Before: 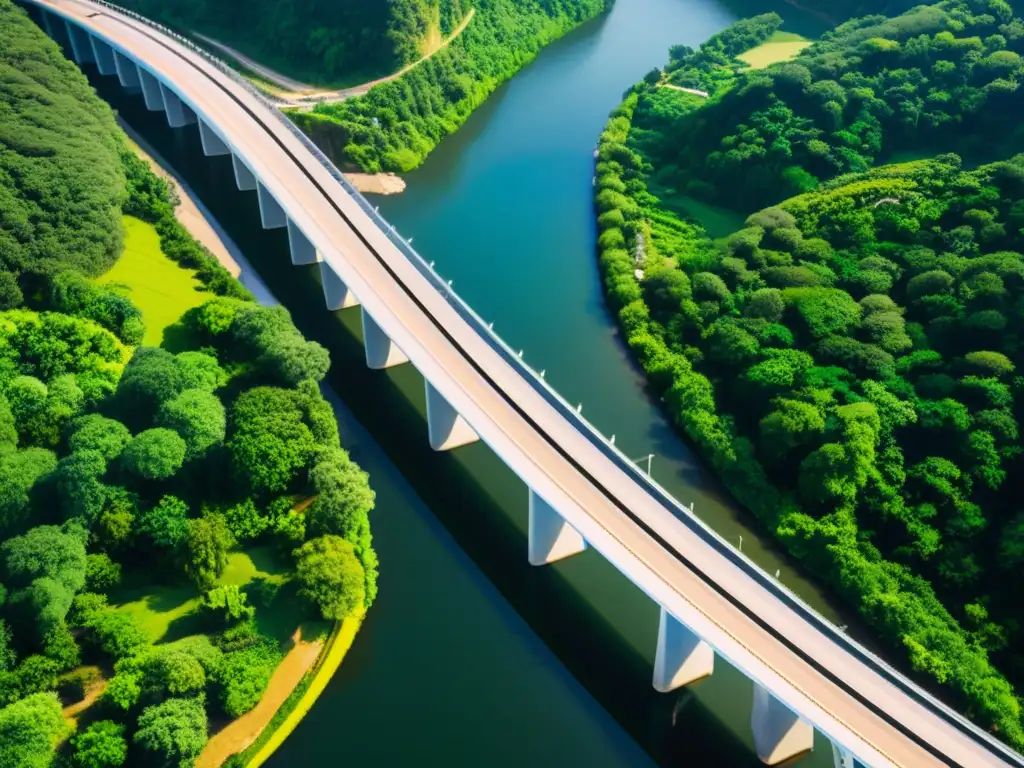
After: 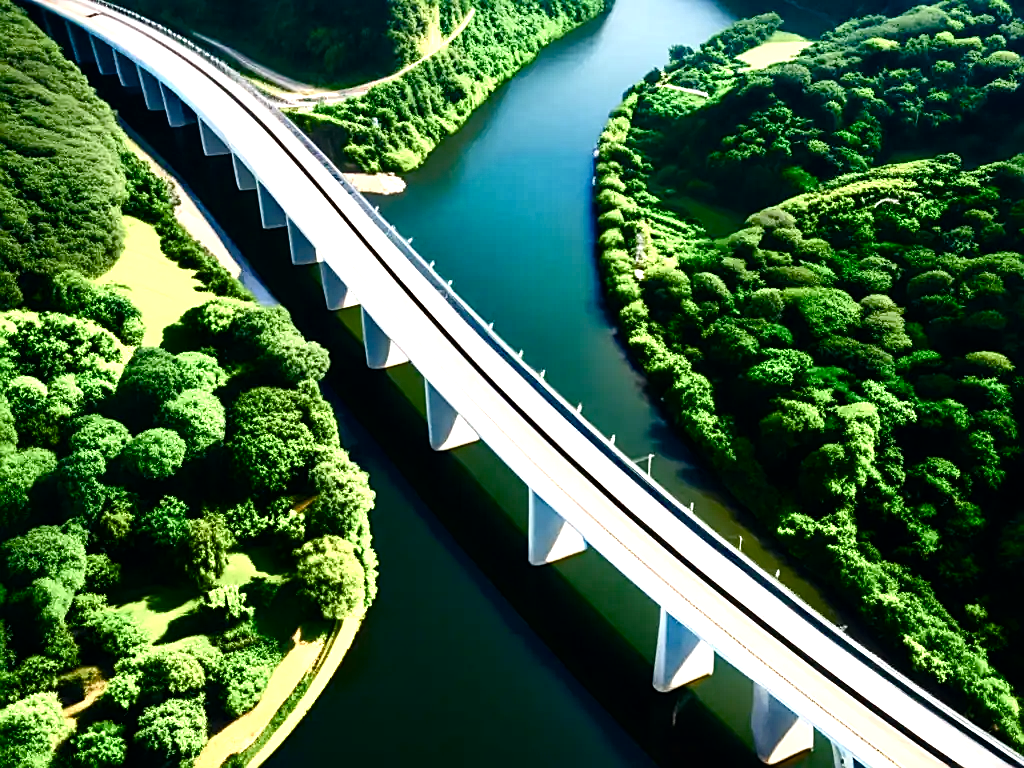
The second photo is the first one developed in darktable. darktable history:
shadows and highlights: shadows 24.52, highlights -76.54, soften with gaussian
color correction: highlights b* -0.012
tone equalizer: -8 EV -0.405 EV, -7 EV -0.355 EV, -6 EV -0.321 EV, -5 EV -0.189 EV, -3 EV 0.197 EV, -2 EV 0.352 EV, -1 EV 0.384 EV, +0 EV 0.389 EV, edges refinement/feathering 500, mask exposure compensation -1.57 EV, preserve details no
sharpen: on, module defaults
color balance rgb: shadows lift › luminance -19.766%, linear chroma grading › global chroma 0.921%, perceptual saturation grading › global saturation 20%, perceptual saturation grading › highlights -50.335%, perceptual saturation grading › shadows 30.398%, global vibrance 9.797%, contrast 15.022%, saturation formula JzAzBz (2021)
